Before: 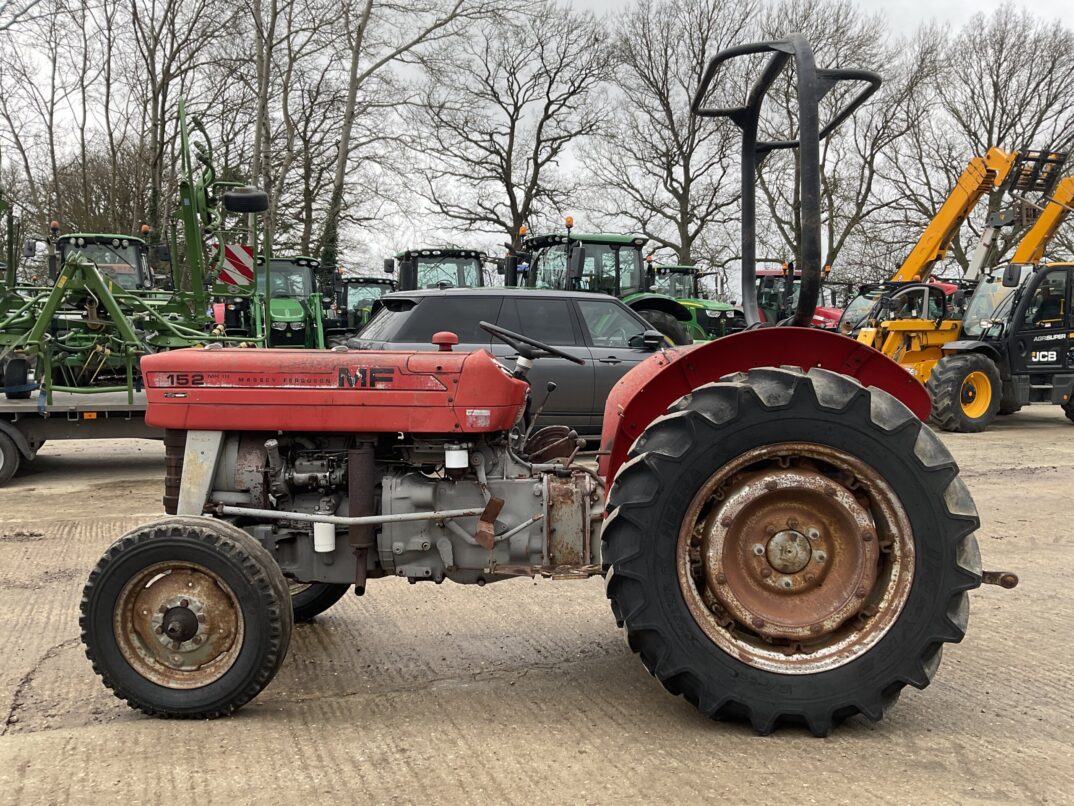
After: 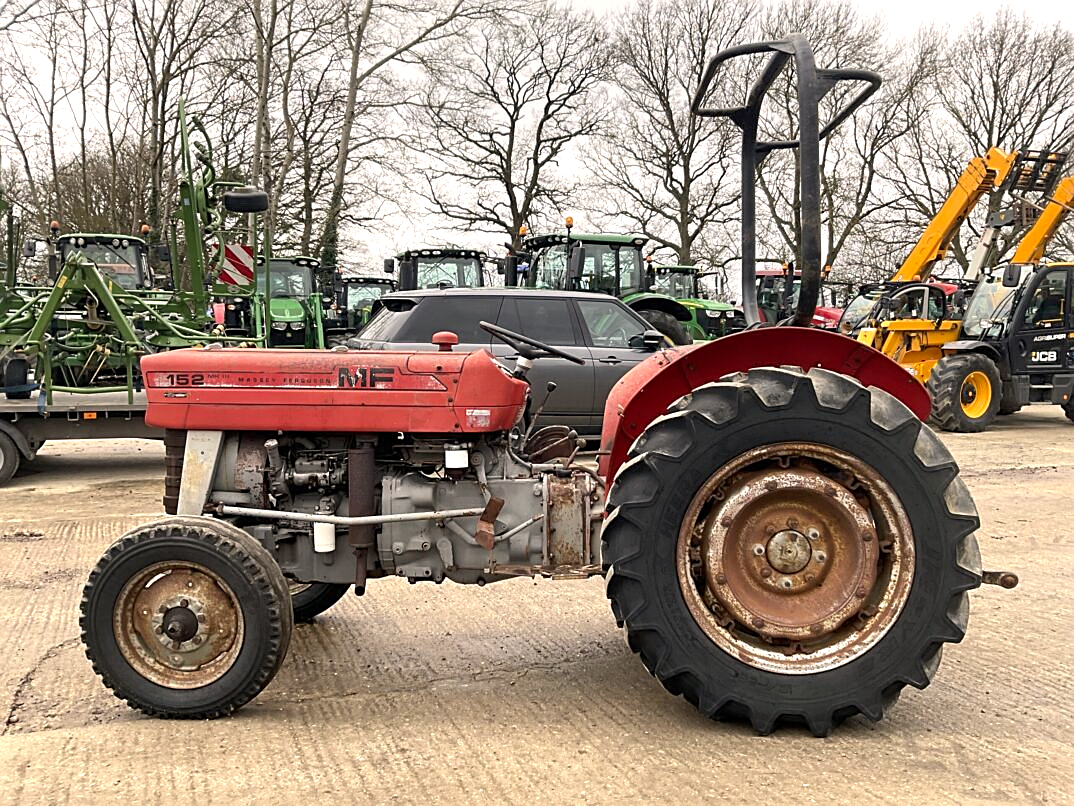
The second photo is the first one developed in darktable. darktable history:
color correction: highlights a* 3.63, highlights b* 5.1
sharpen: on, module defaults
exposure: black level correction 0.001, exposure 0.5 EV, compensate highlight preservation false
